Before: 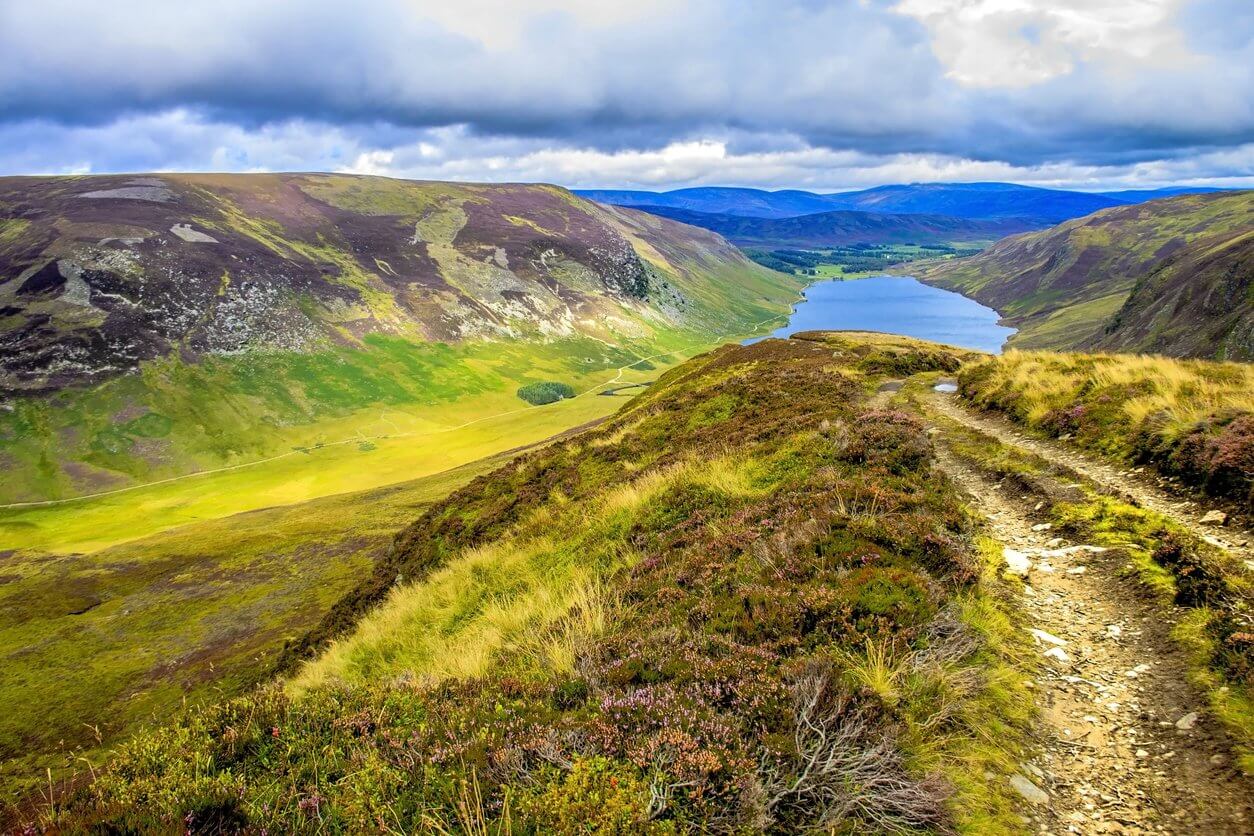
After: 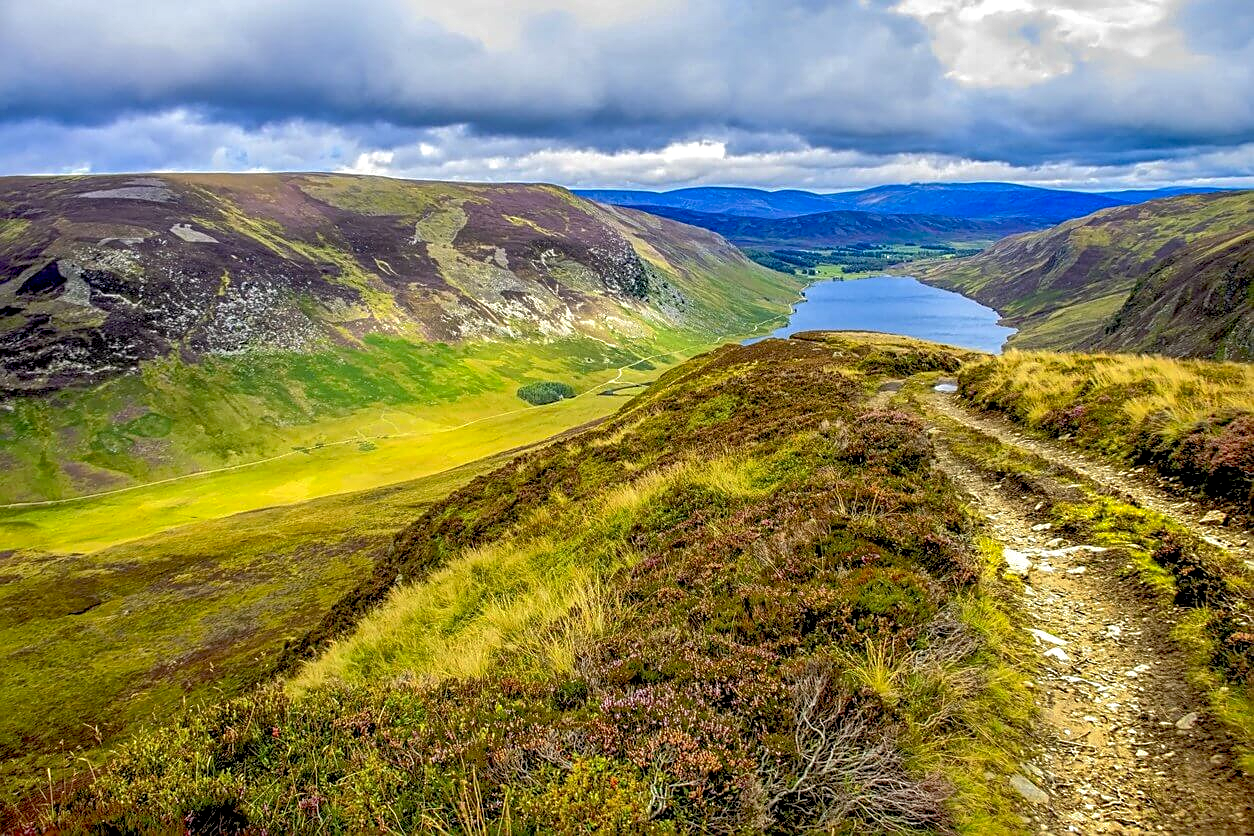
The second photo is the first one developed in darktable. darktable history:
sharpen: on, module defaults
local contrast: on, module defaults
exposure: black level correction 0.01, exposure 0.011 EV, compensate highlight preservation false
shadows and highlights: on, module defaults
